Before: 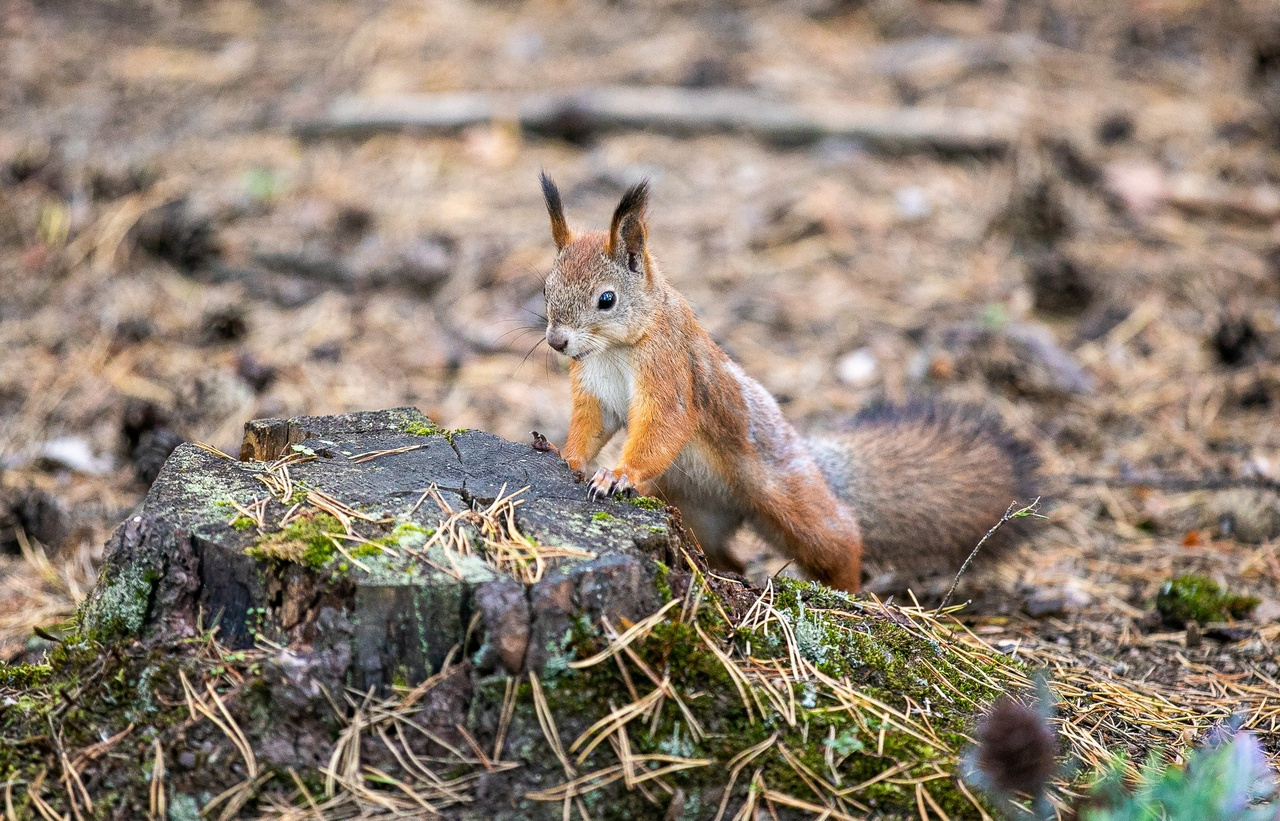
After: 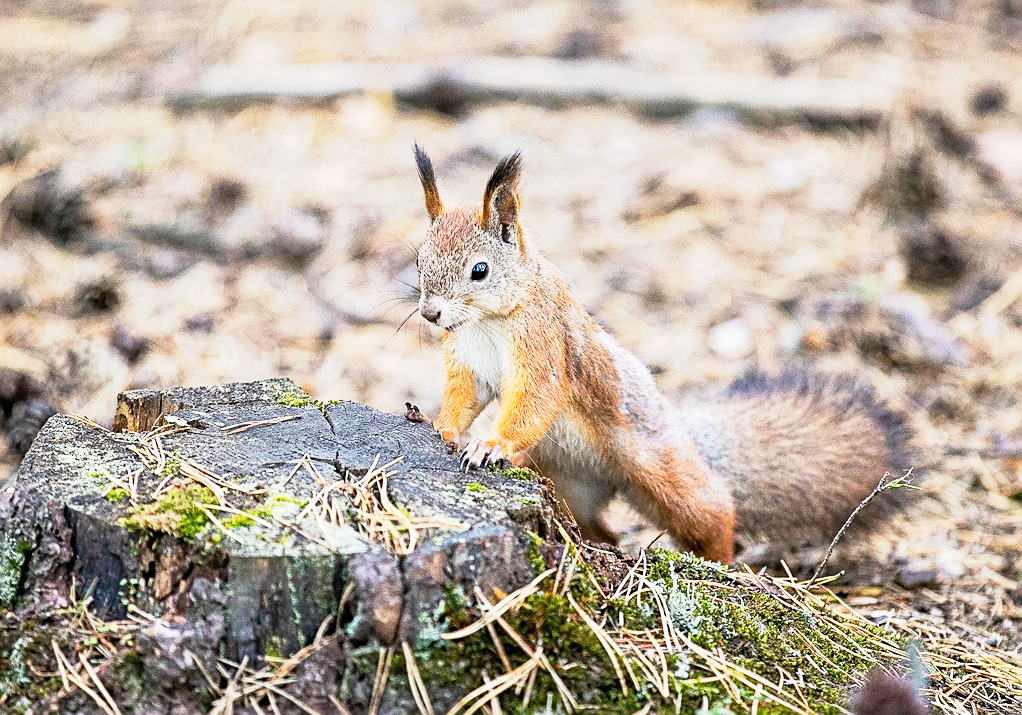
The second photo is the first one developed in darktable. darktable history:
exposure: exposure 0.509 EV, compensate highlight preservation false
sharpen: on, module defaults
crop: left 9.965%, top 3.632%, right 9.203%, bottom 9.222%
base curve: curves: ch0 [(0, 0) (0.088, 0.125) (0.176, 0.251) (0.354, 0.501) (0.613, 0.749) (1, 0.877)], preserve colors none
